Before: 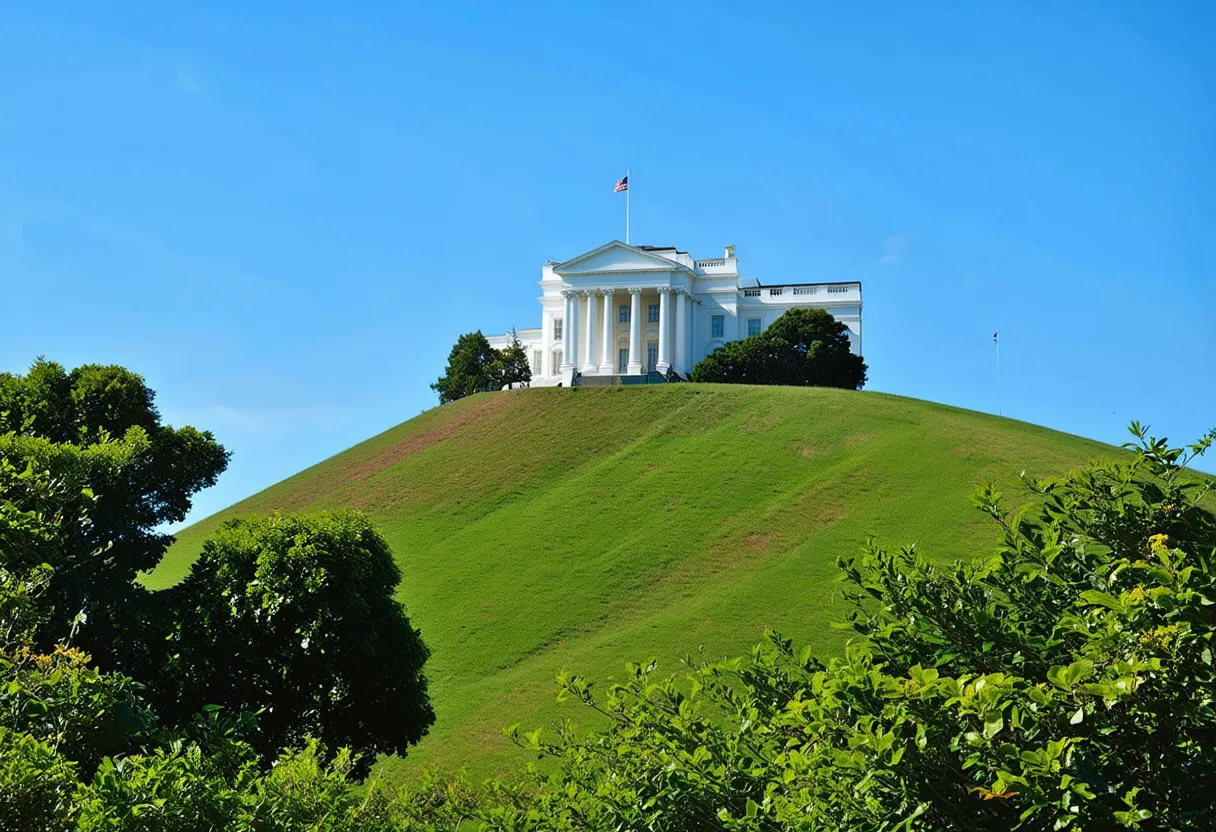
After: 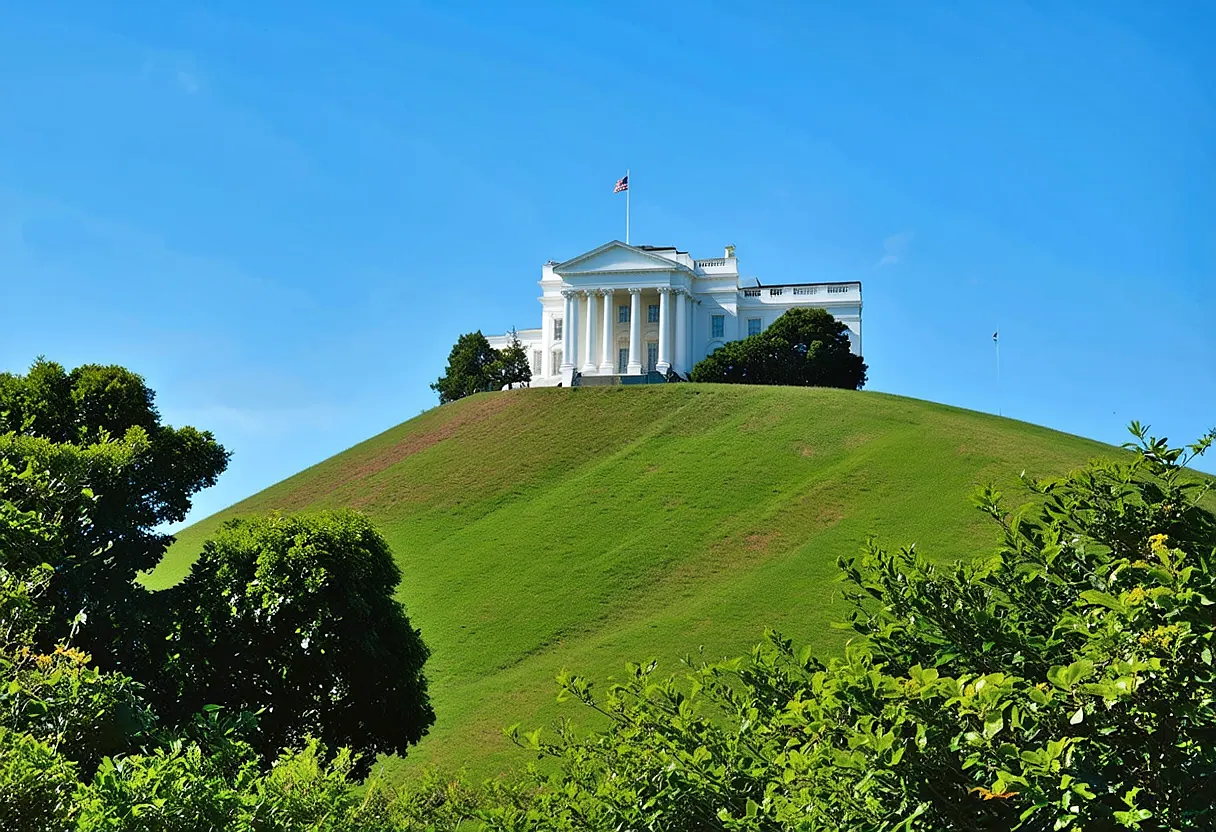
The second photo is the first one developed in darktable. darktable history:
shadows and highlights: white point adjustment 0.841, soften with gaussian
sharpen: radius 0.985, threshold 1.103
